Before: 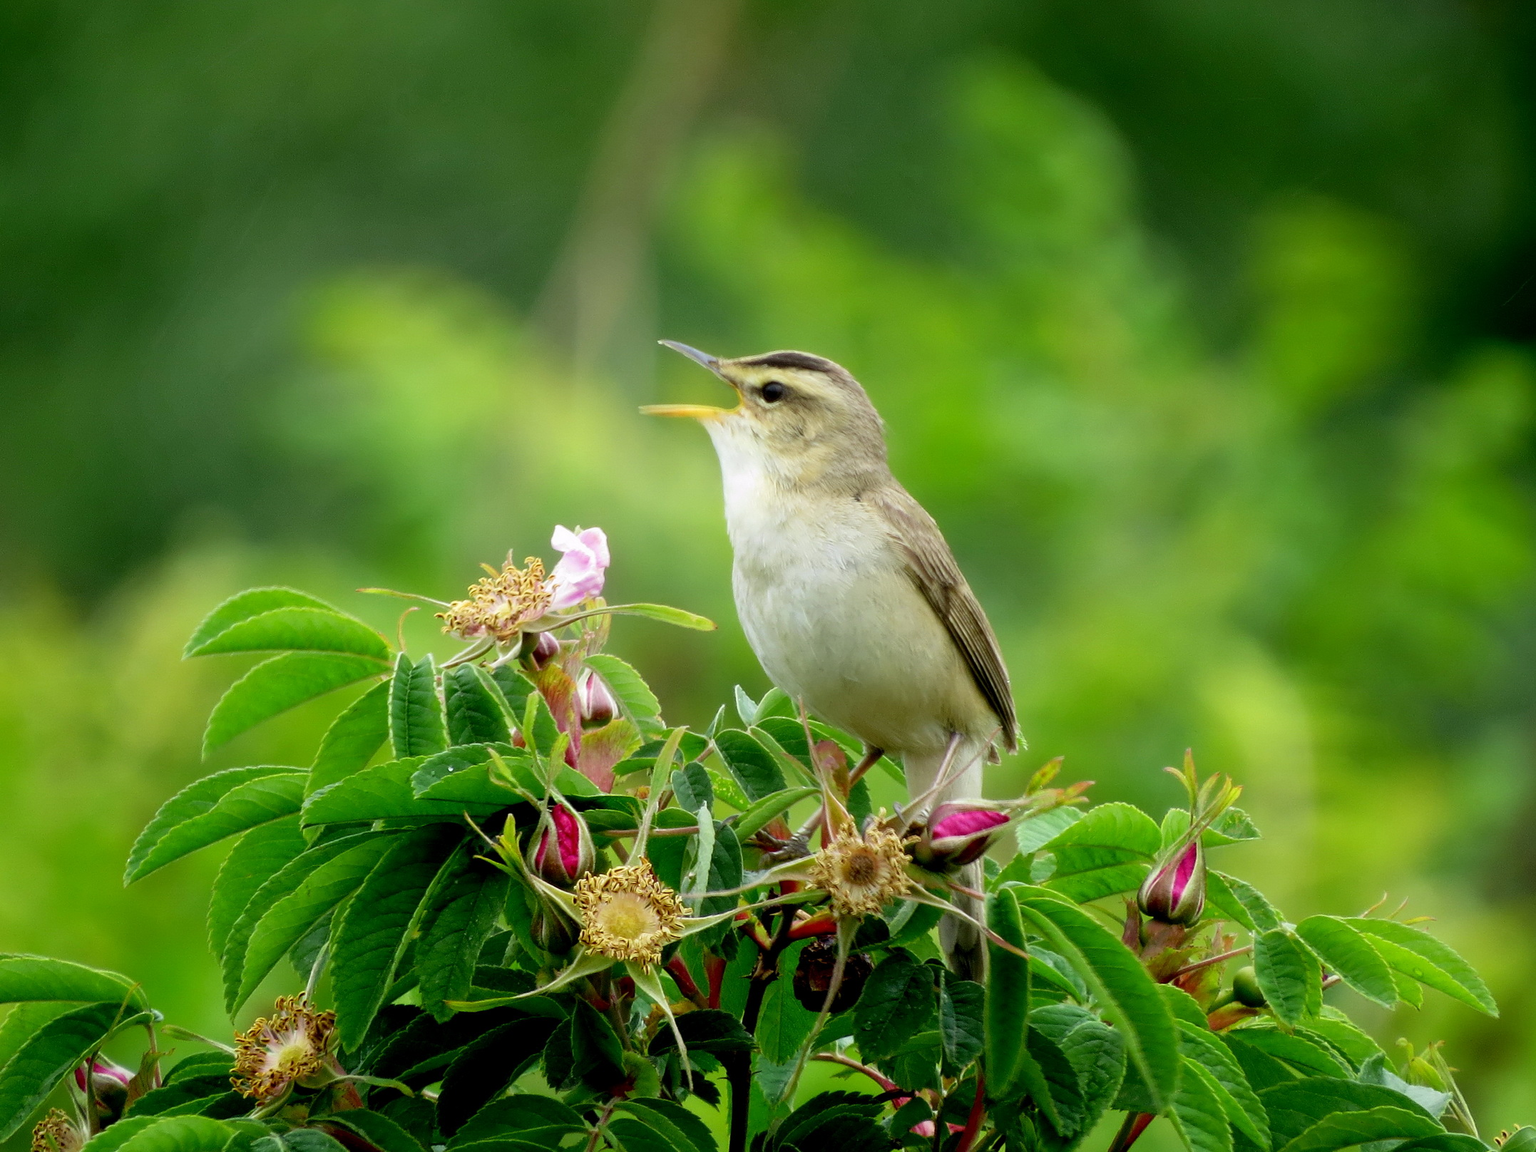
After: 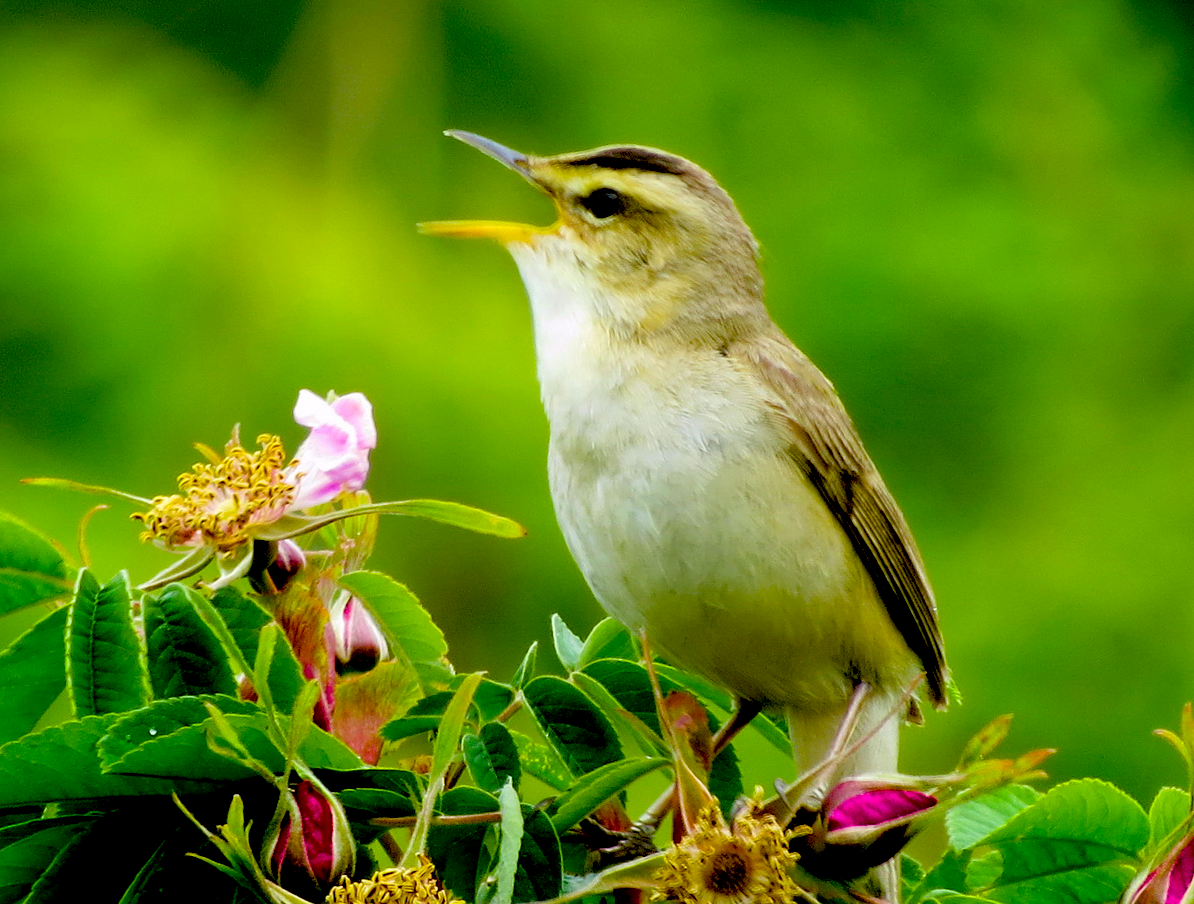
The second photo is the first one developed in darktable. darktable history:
color balance rgb: perceptual saturation grading › global saturation 36.721%, perceptual saturation grading › shadows 36.2%, global vibrance 20%
crop and rotate: left 22.246%, top 21.514%, right 22.29%, bottom 22.541%
exposure: black level correction 0.047, exposure 0.014 EV, compensate highlight preservation false
